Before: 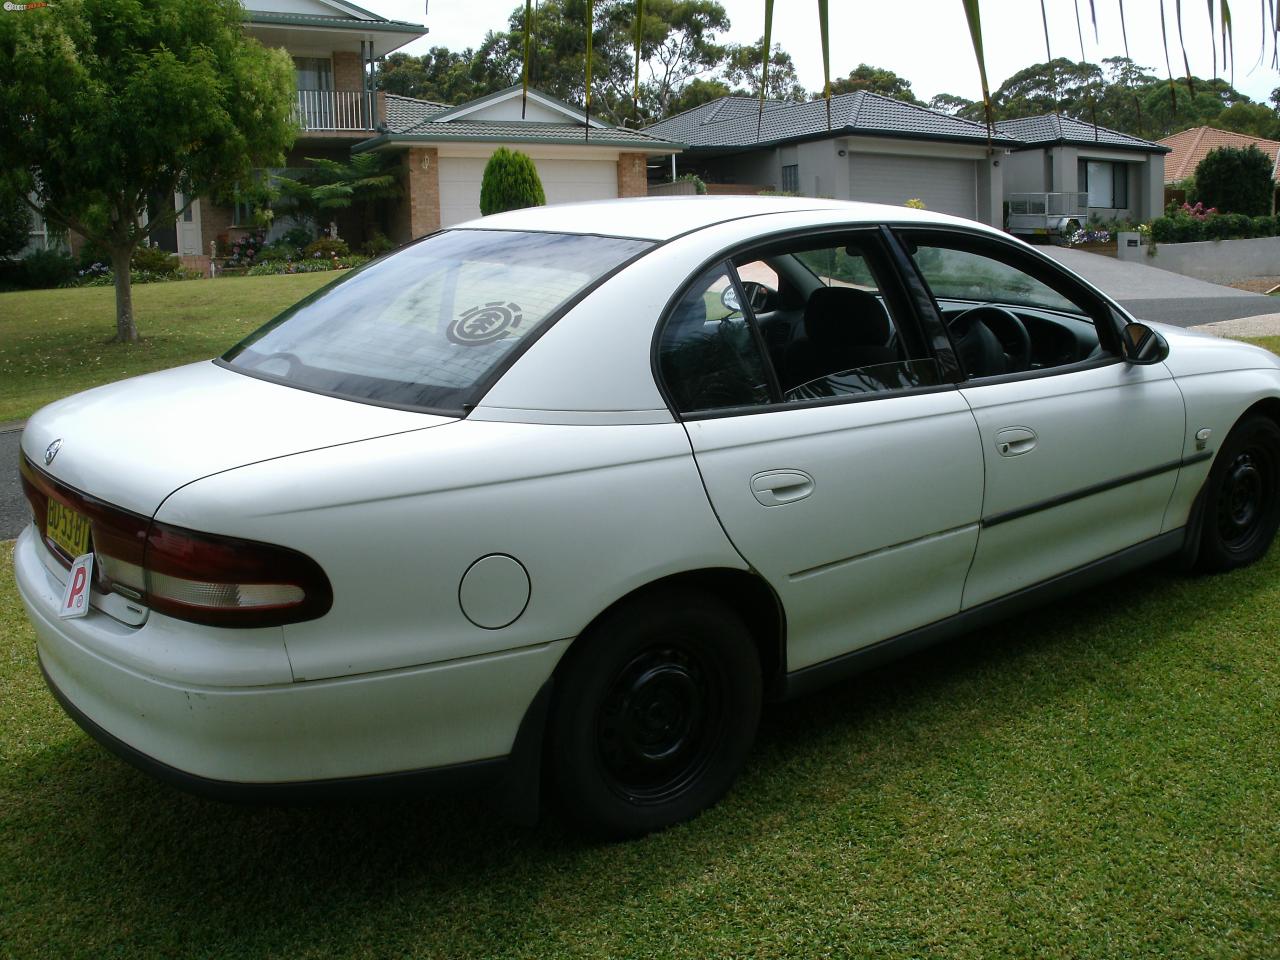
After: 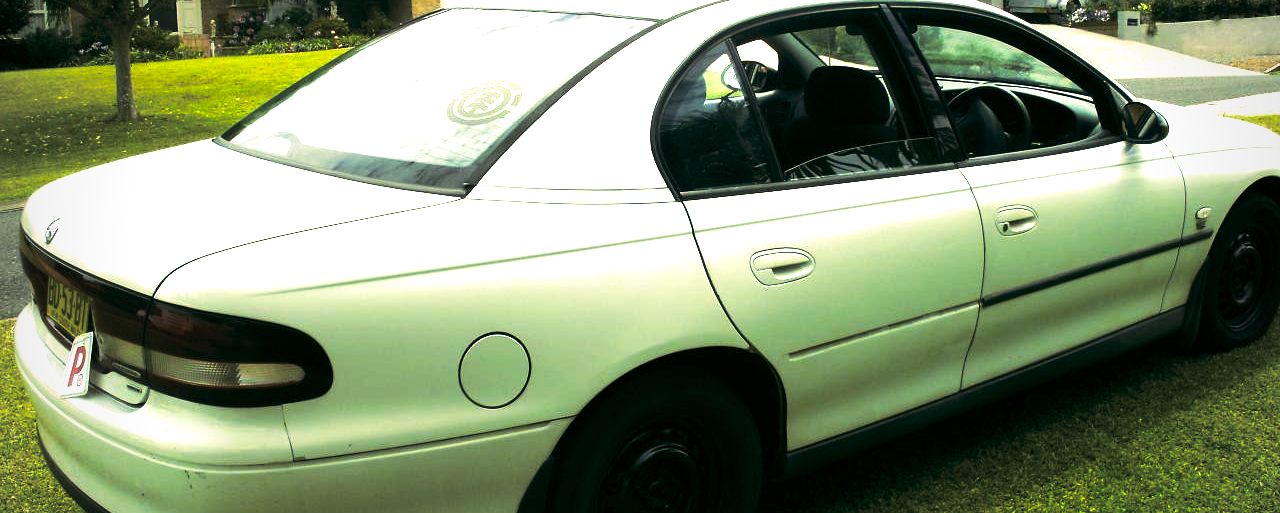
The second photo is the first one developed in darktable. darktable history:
exposure: black level correction 0, exposure 1.125 EV, compensate exposure bias true, compensate highlight preservation false
color correction: highlights a* 1.83, highlights b* 34.02, shadows a* -36.68, shadows b* -5.48
vignetting: fall-off radius 63.6%
contrast brightness saturation: contrast 0.07
crop and rotate: top 23.043%, bottom 23.437%
split-toning: shadows › saturation 0.24, highlights › hue 54°, highlights › saturation 0.24
color balance rgb: linear chroma grading › global chroma 9%, perceptual saturation grading › global saturation 36%, perceptual saturation grading › shadows 35%, perceptual brilliance grading › global brilliance 15%, perceptual brilliance grading › shadows -35%, global vibrance 15%
